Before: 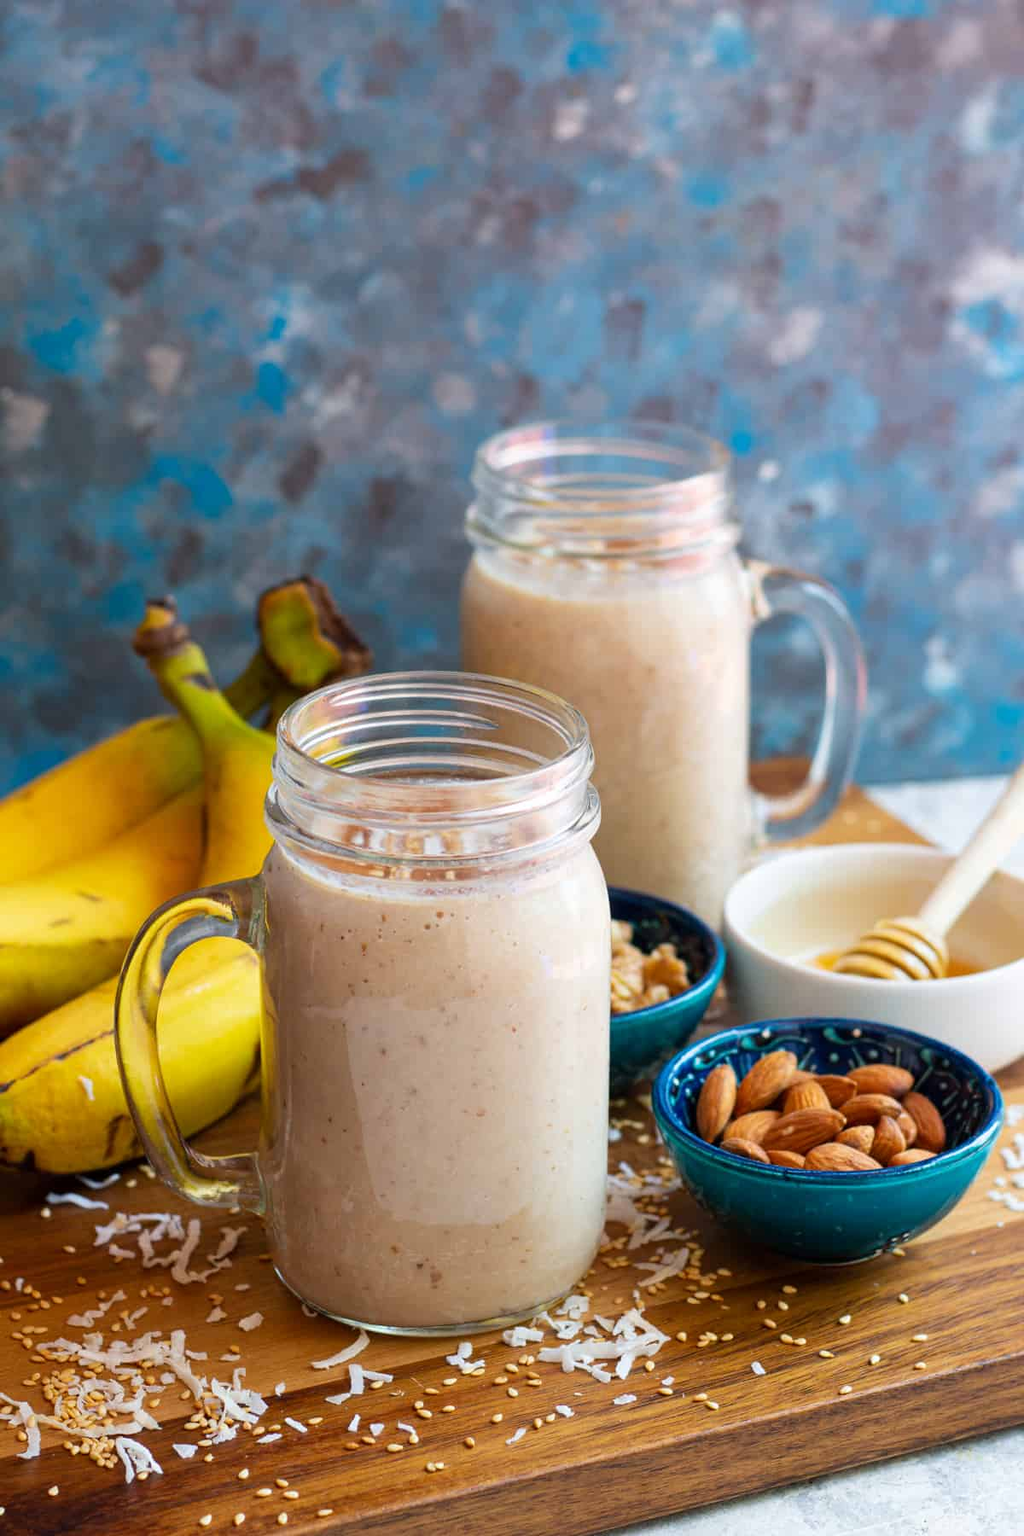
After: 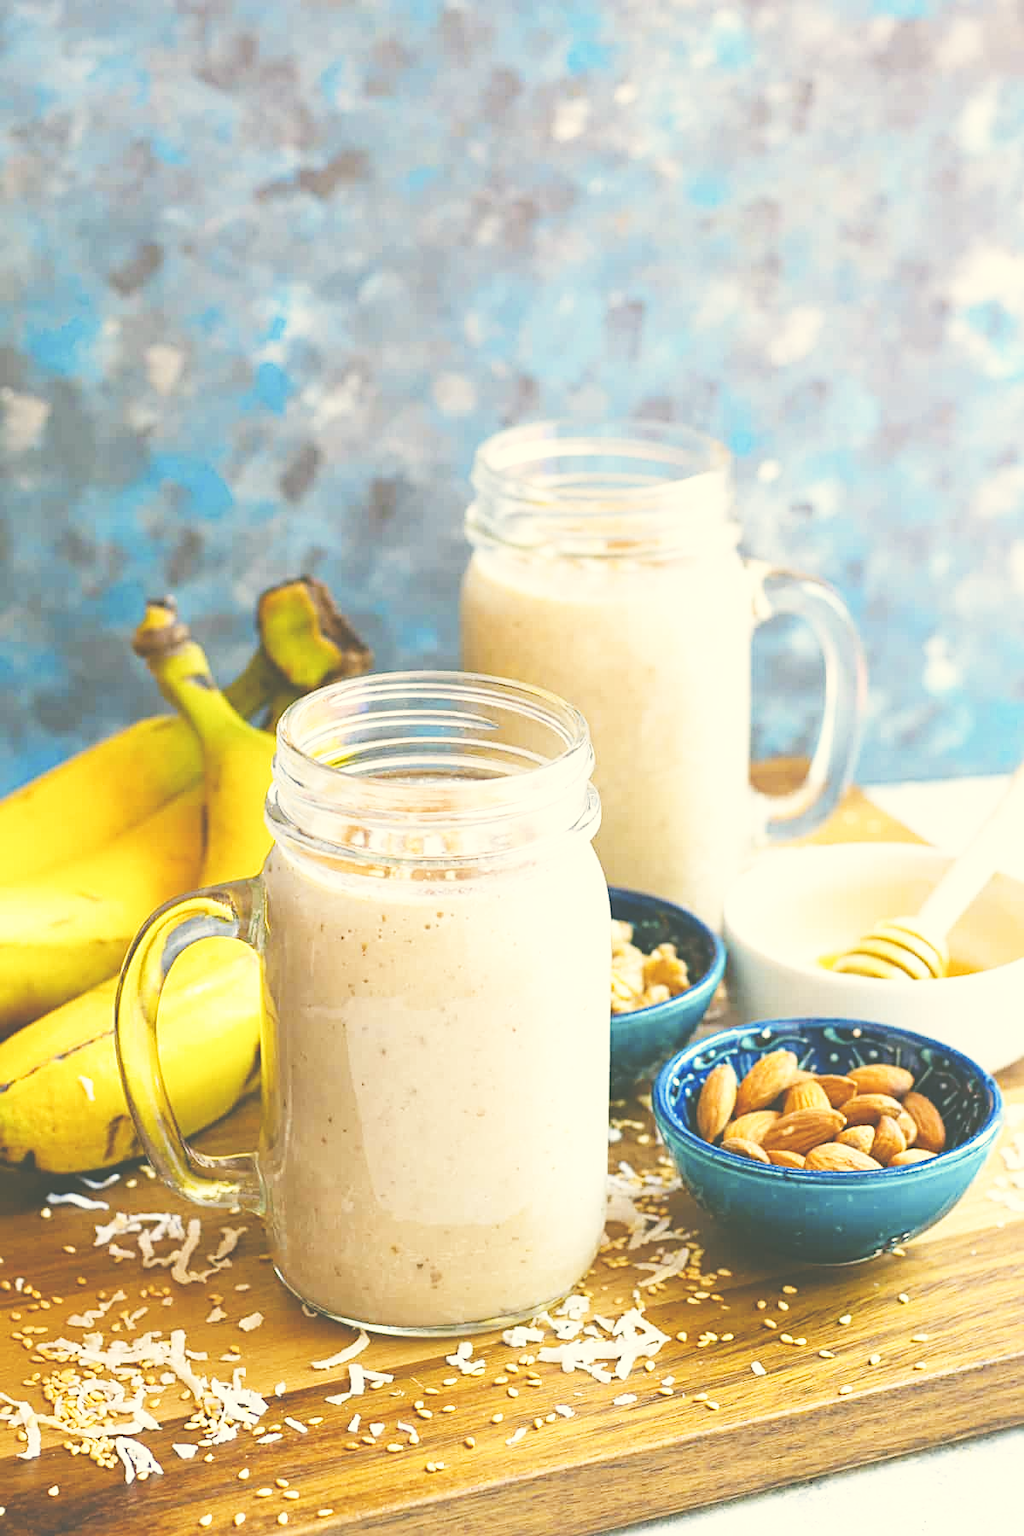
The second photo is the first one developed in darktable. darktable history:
exposure: black level correction -0.041, exposure 0.064 EV, compensate highlight preservation false
color contrast: green-magenta contrast 0.8, blue-yellow contrast 1.1, unbound 0
color correction: highlights a* -0.482, highlights b* 9.48, shadows a* -9.48, shadows b* 0.803
base curve: curves: ch0 [(0, 0.003) (0.001, 0.002) (0.006, 0.004) (0.02, 0.022) (0.048, 0.086) (0.094, 0.234) (0.162, 0.431) (0.258, 0.629) (0.385, 0.8) (0.548, 0.918) (0.751, 0.988) (1, 1)], preserve colors none
sharpen: radius 2.529, amount 0.323
